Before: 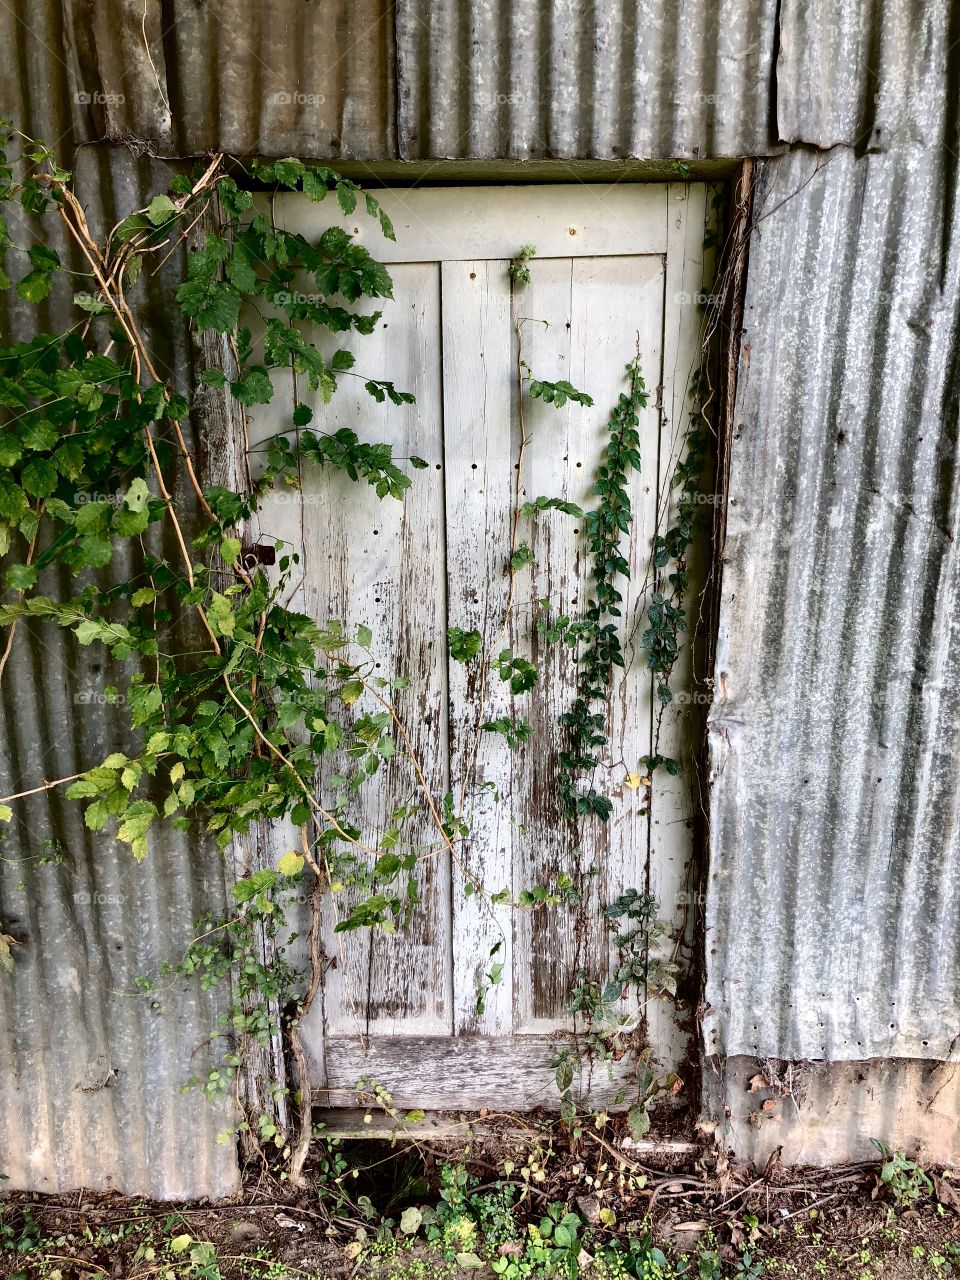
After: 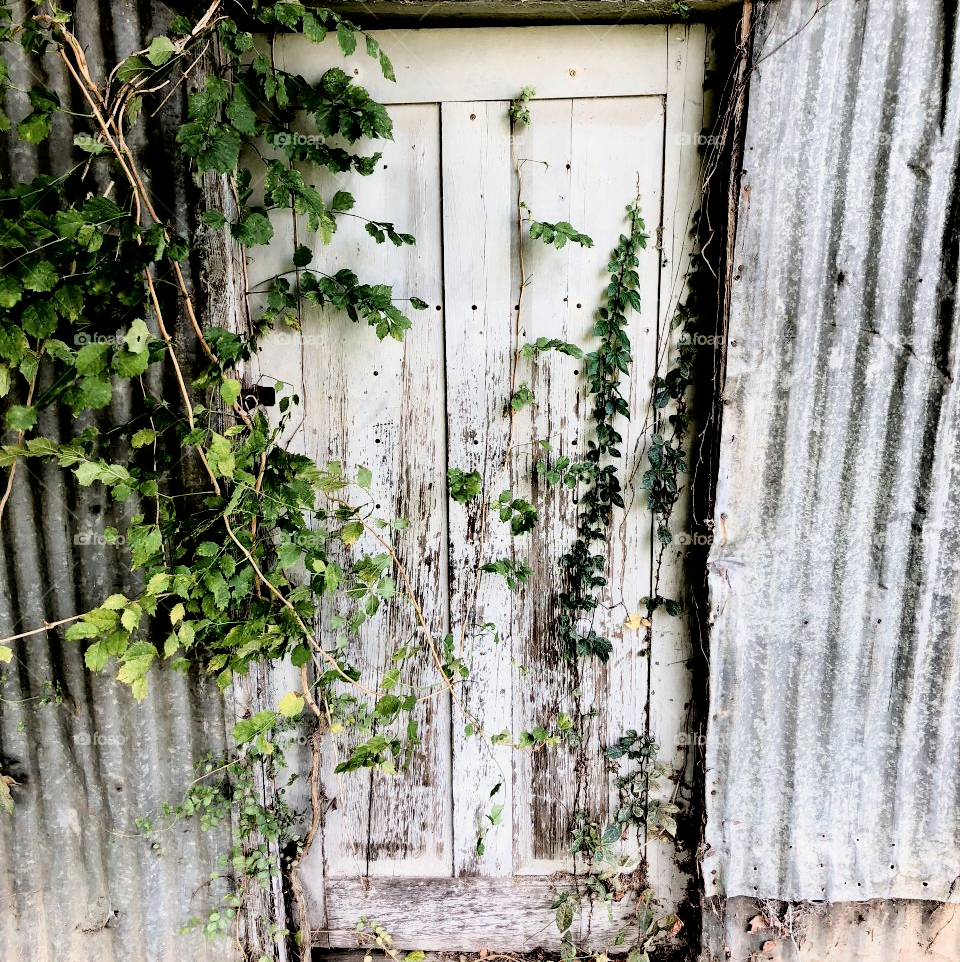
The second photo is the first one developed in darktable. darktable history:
tone equalizer: -8 EV -0.731 EV, -7 EV -0.734 EV, -6 EV -0.564 EV, -5 EV -0.41 EV, -3 EV 0.4 EV, -2 EV 0.6 EV, -1 EV 0.674 EV, +0 EV 0.746 EV
filmic rgb: black relative exposure -7.76 EV, white relative exposure 4.37 EV, target black luminance 0%, hardness 3.75, latitude 50.82%, contrast 1.066, highlights saturation mix 9.38%, shadows ↔ highlights balance -0.258%, iterations of high-quality reconstruction 10
crop and rotate: top 12.441%, bottom 12.373%
contrast brightness saturation: saturation -0.068
